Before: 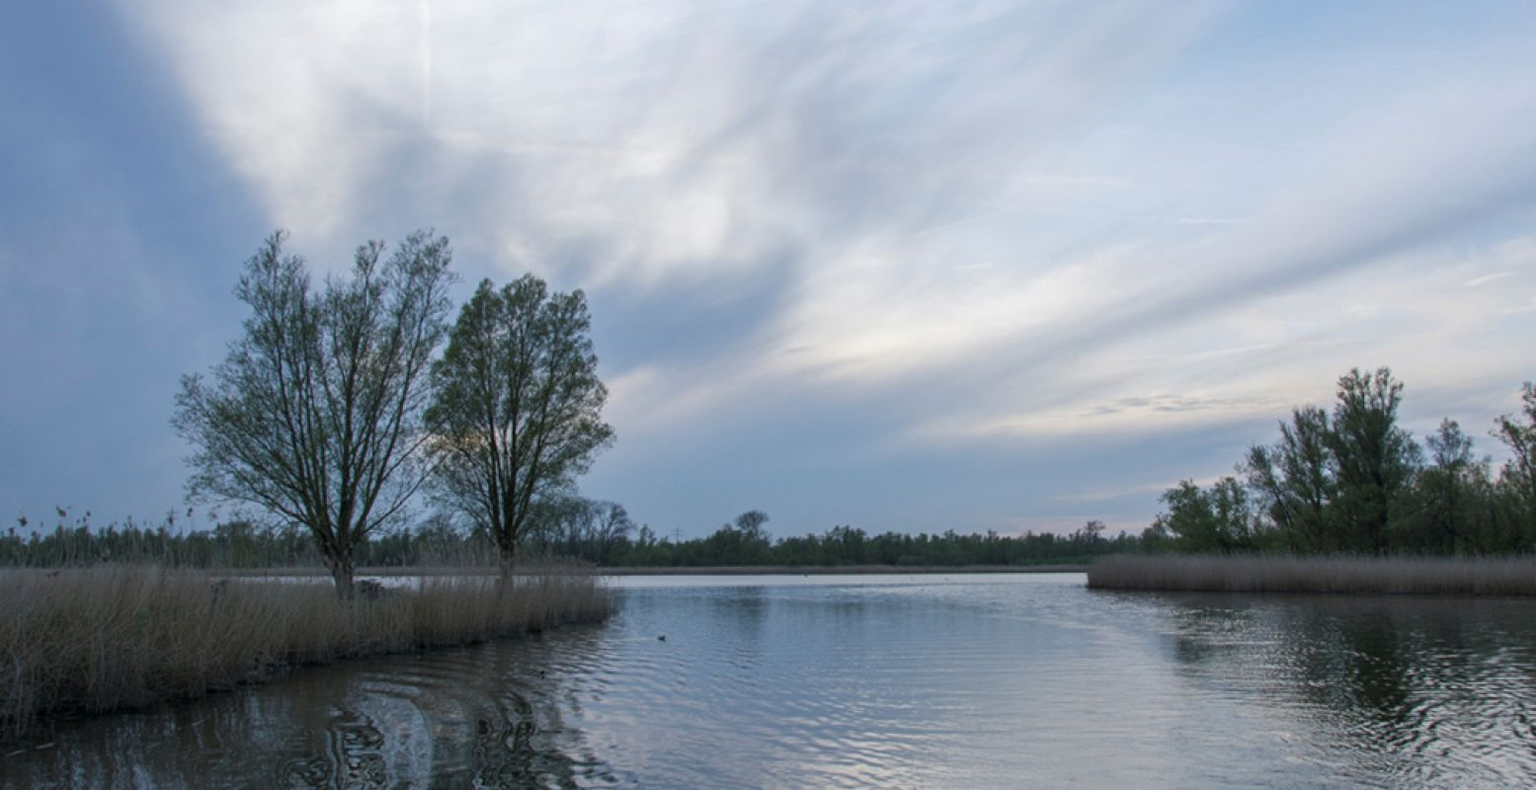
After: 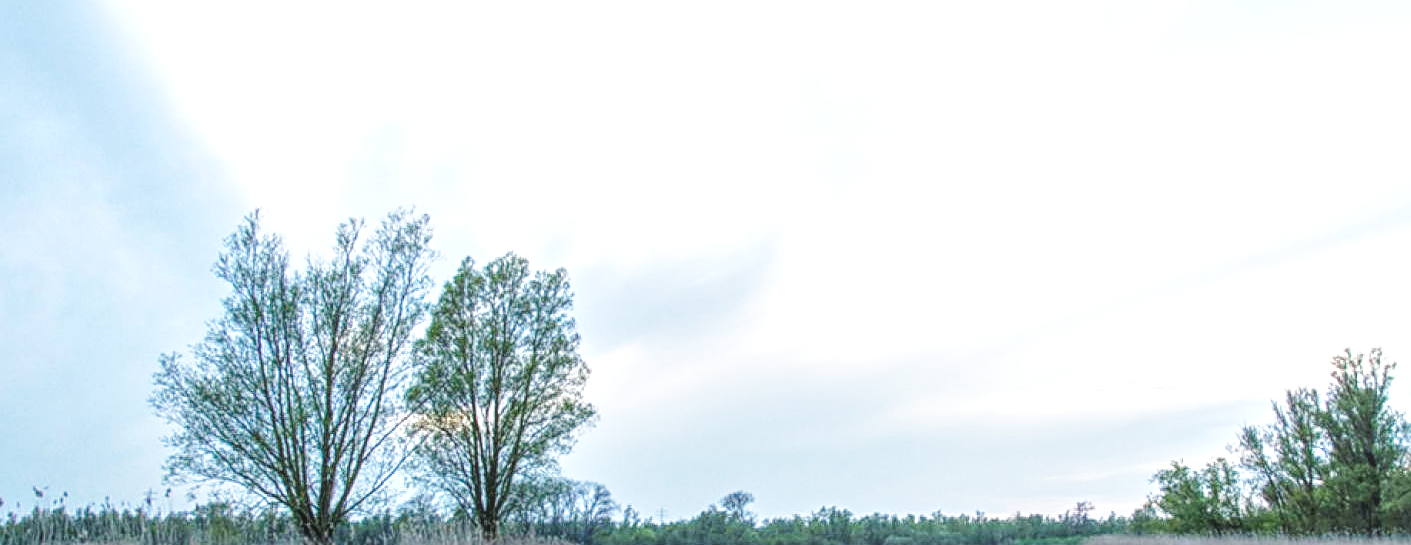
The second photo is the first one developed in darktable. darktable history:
sharpen: on, module defaults
local contrast: highlights 67%, shadows 34%, detail 167%, midtone range 0.2
base curve: curves: ch0 [(0, 0) (0.028, 0.03) (0.121, 0.232) (0.46, 0.748) (0.859, 0.968) (1, 1)], preserve colors none
color balance rgb: highlights gain › luminance 6.403%, highlights gain › chroma 1.312%, highlights gain › hue 92.38°, global offset › luminance -0.851%, perceptual saturation grading › global saturation 0.22%, global vibrance 20%
crop: left 1.602%, top 3.354%, right 7.599%, bottom 28.503%
exposure: exposure 1.07 EV, compensate exposure bias true, compensate highlight preservation false
